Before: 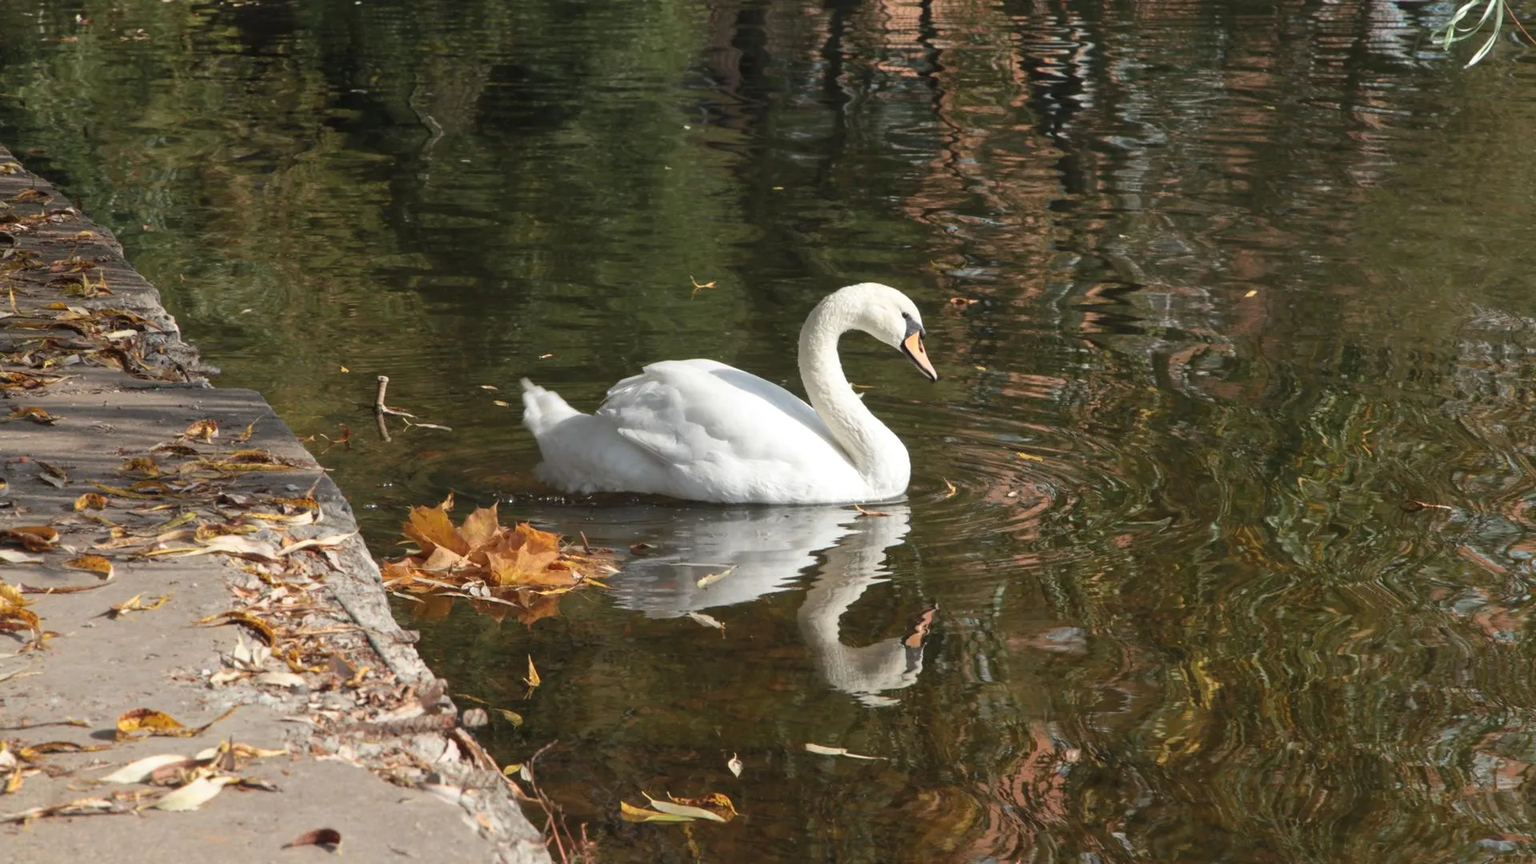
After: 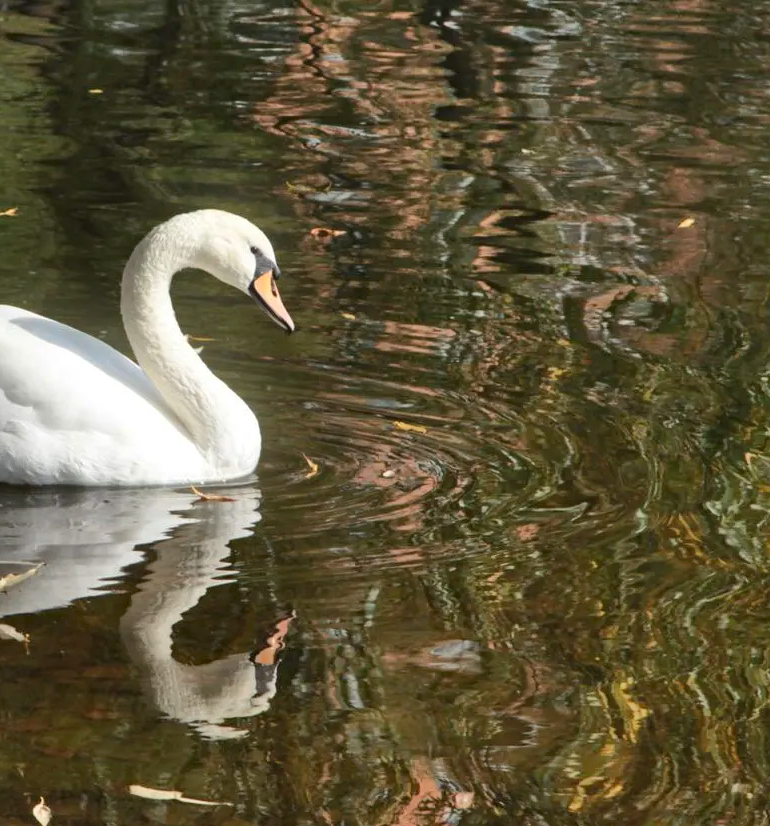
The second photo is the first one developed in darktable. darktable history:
shadows and highlights: shadows 60, soften with gaussian
bloom: size 9%, threshold 100%, strength 7%
crop: left 45.721%, top 13.393%, right 14.118%, bottom 10.01%
contrast brightness saturation: brightness -0.09
haze removal: compatibility mode true, adaptive false
